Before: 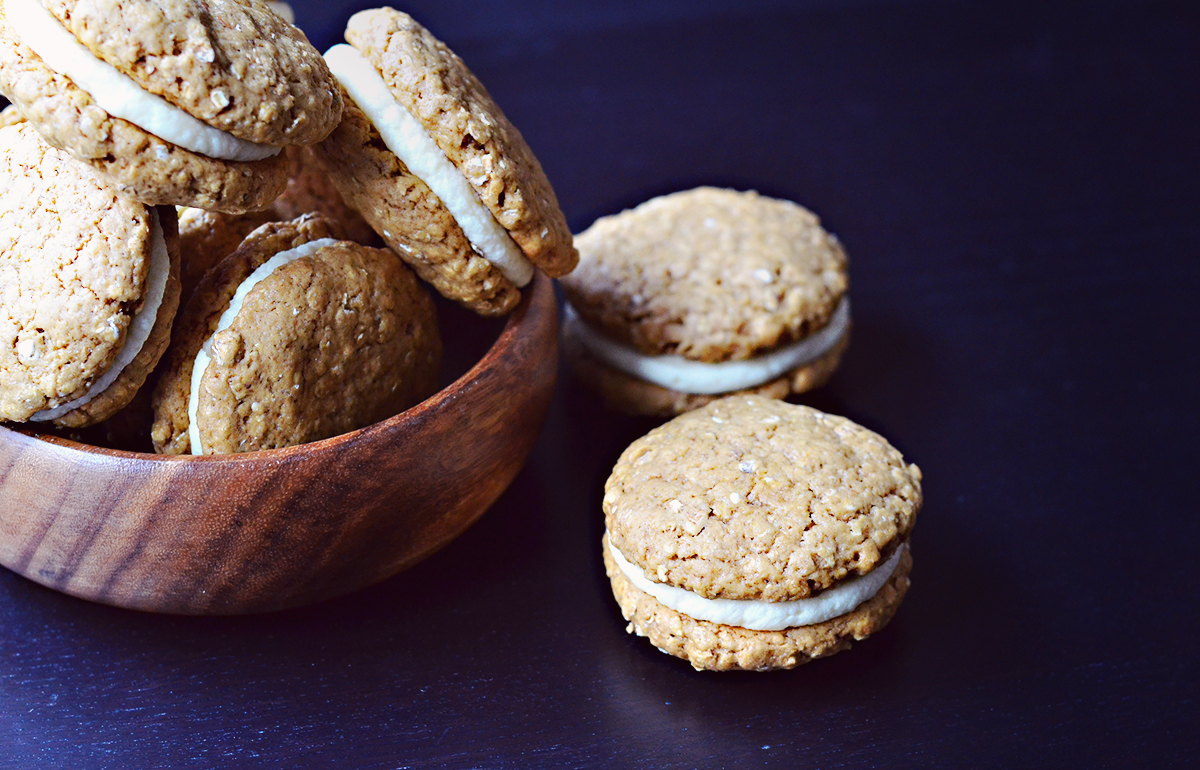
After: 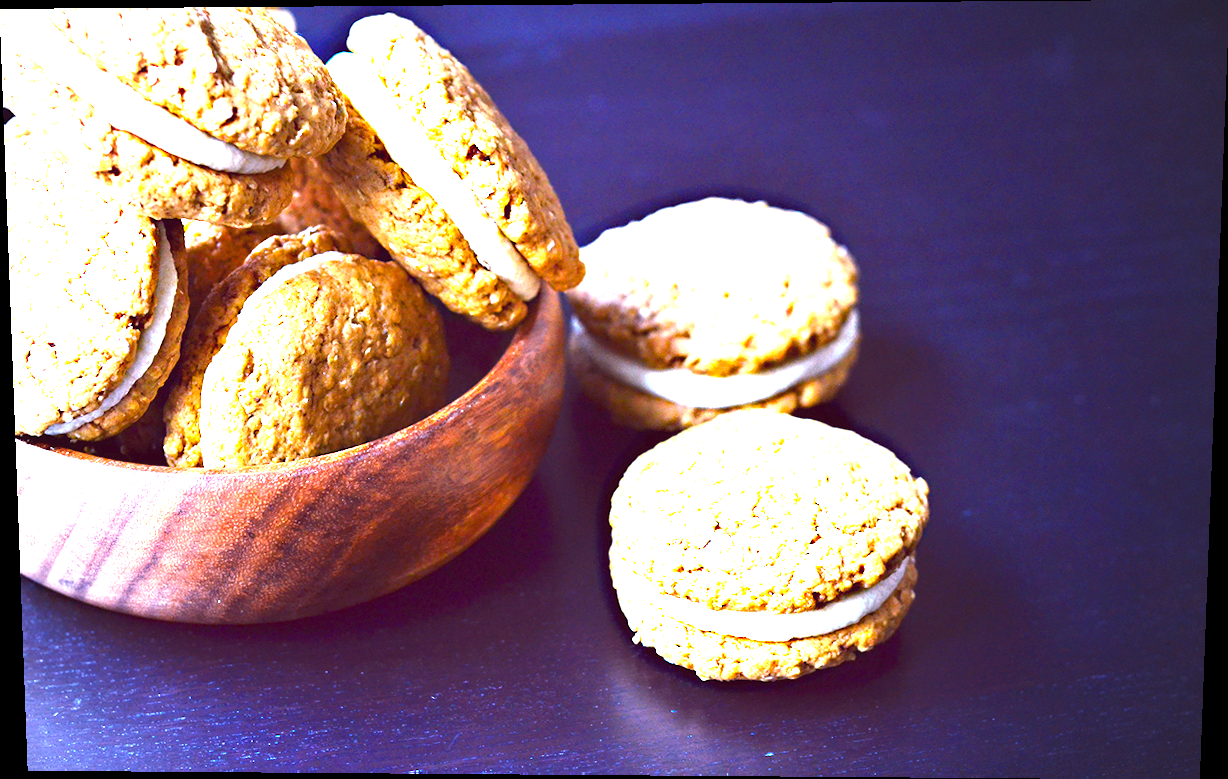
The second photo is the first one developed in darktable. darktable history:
rotate and perspective: lens shift (vertical) 0.048, lens shift (horizontal) -0.024, automatic cropping off
exposure: exposure 2.207 EV, compensate highlight preservation false
vignetting: on, module defaults
color balance rgb: perceptual saturation grading › global saturation 20%, global vibrance 20%
